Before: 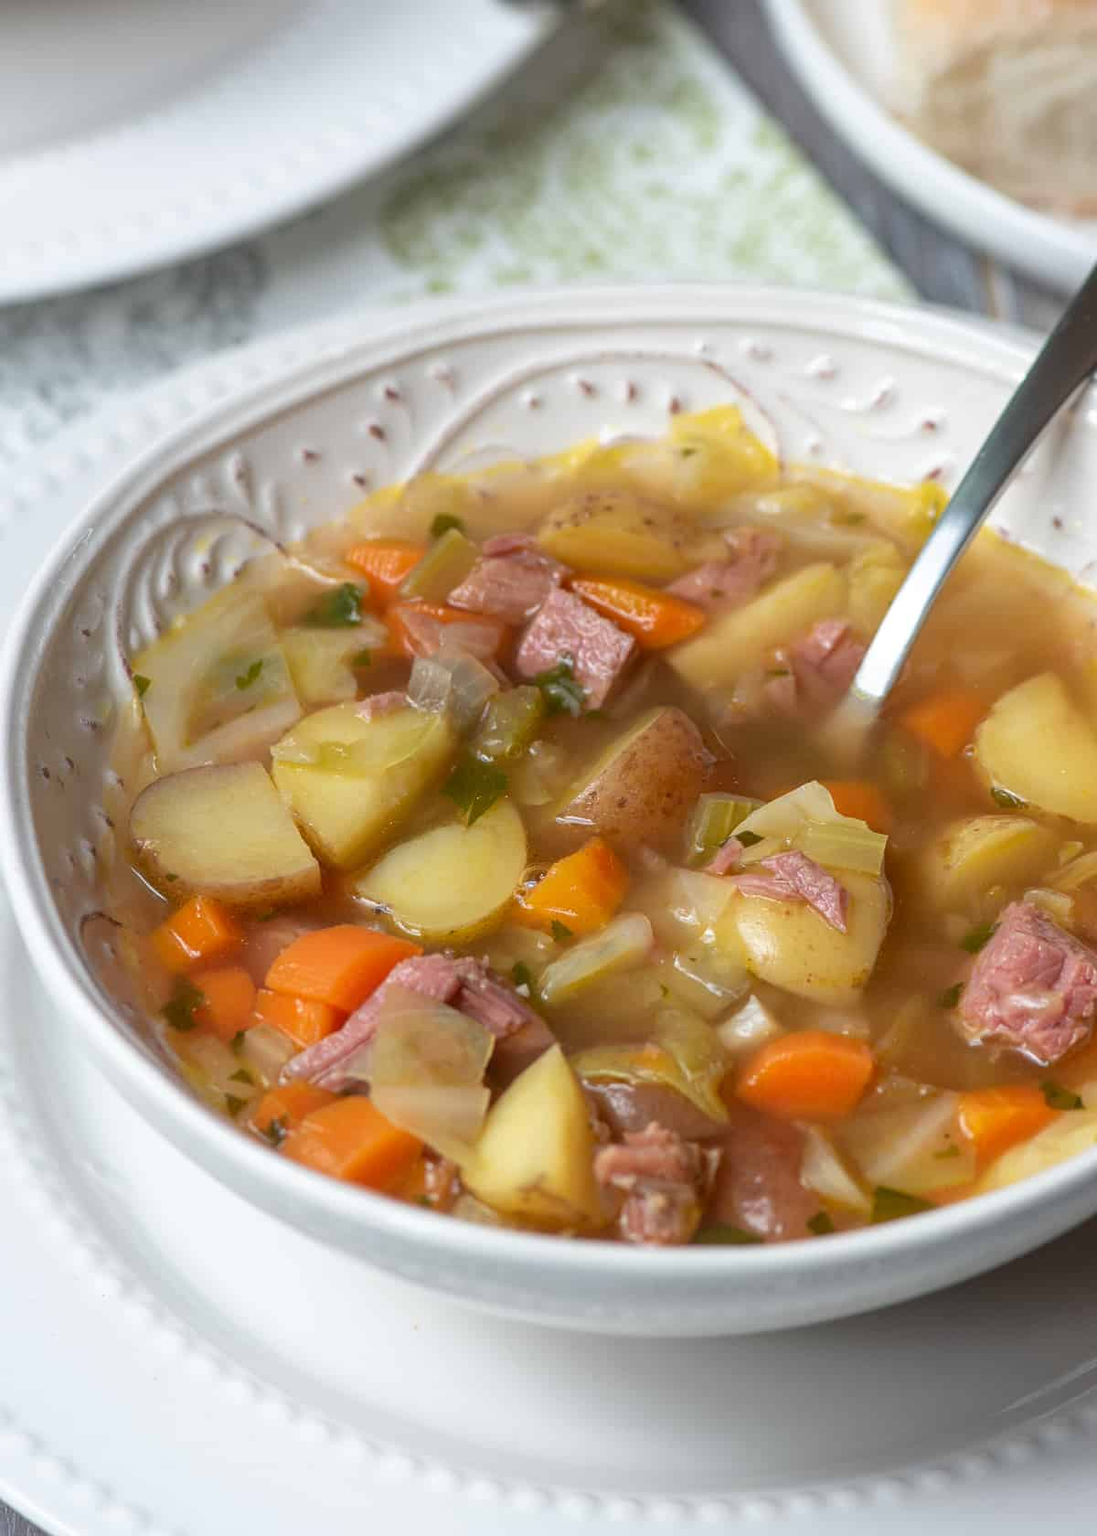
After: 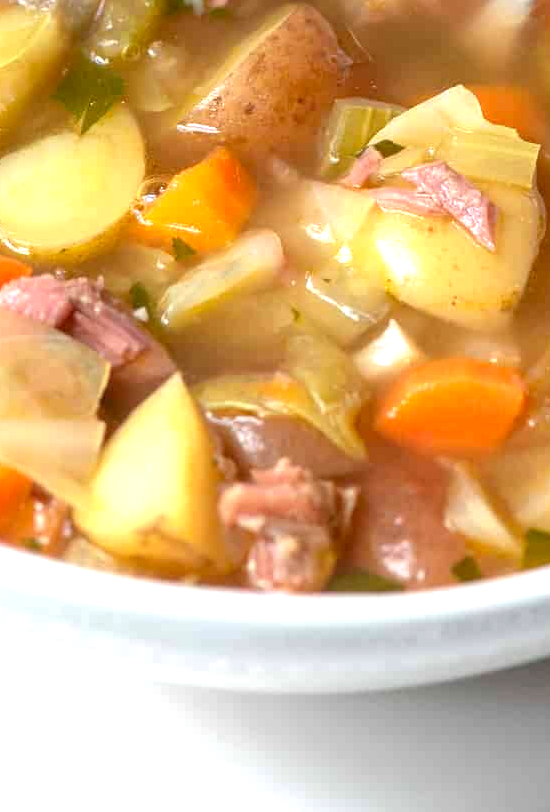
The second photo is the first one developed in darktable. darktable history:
exposure: black level correction 0.001, exposure 1 EV, compensate highlight preservation false
crop: left 35.976%, top 45.819%, right 18.162%, bottom 5.807%
white balance: emerald 1
